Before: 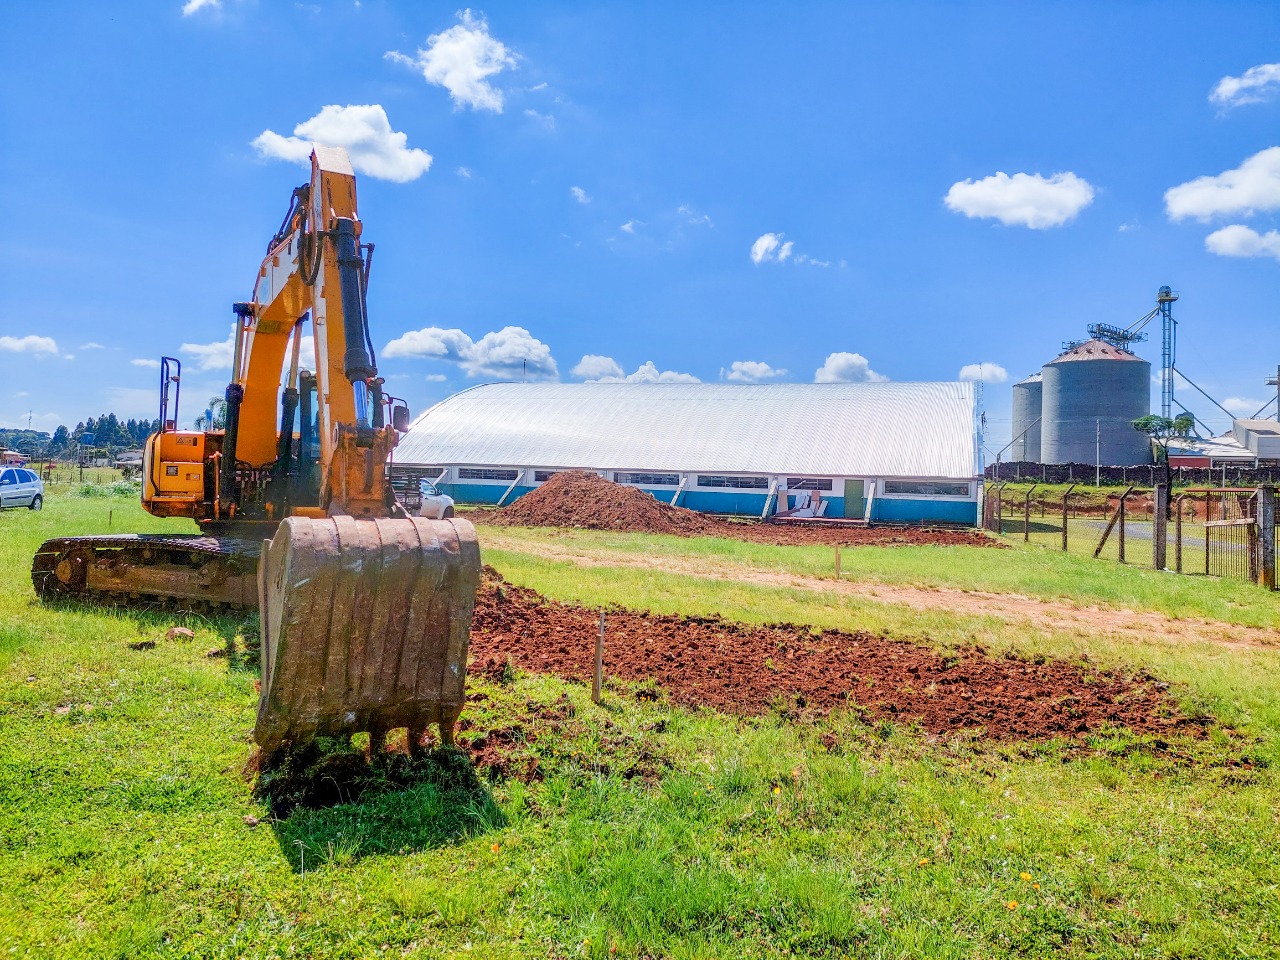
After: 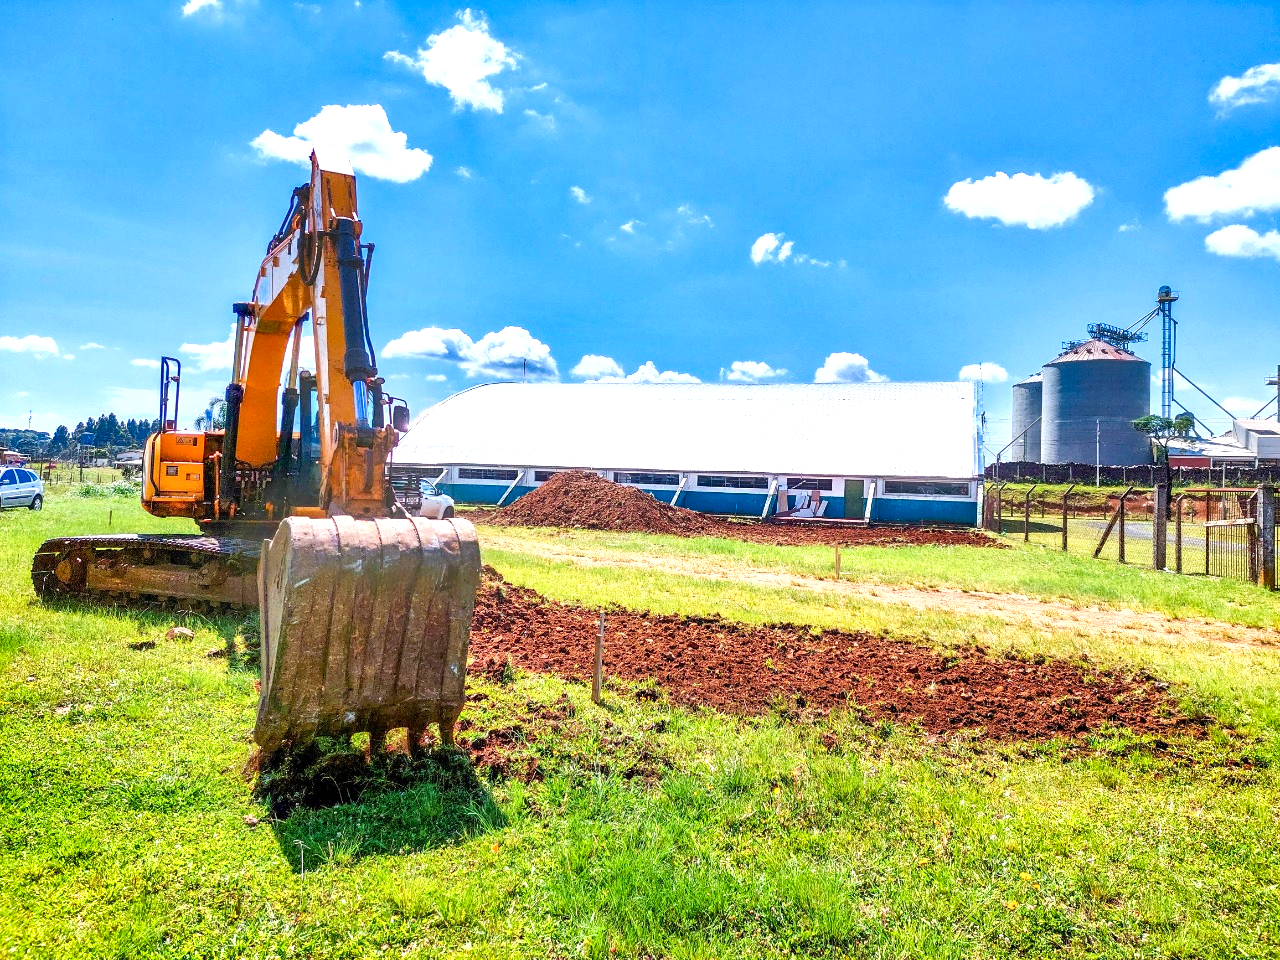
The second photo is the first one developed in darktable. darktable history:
shadows and highlights: low approximation 0.01, soften with gaussian
tone equalizer: -8 EV -0.786 EV, -7 EV -0.727 EV, -6 EV -0.595 EV, -5 EV -0.371 EV, -3 EV 0.386 EV, -2 EV 0.6 EV, -1 EV 0.684 EV, +0 EV 0.772 EV, smoothing diameter 24.99%, edges refinement/feathering 11.94, preserve details guided filter
